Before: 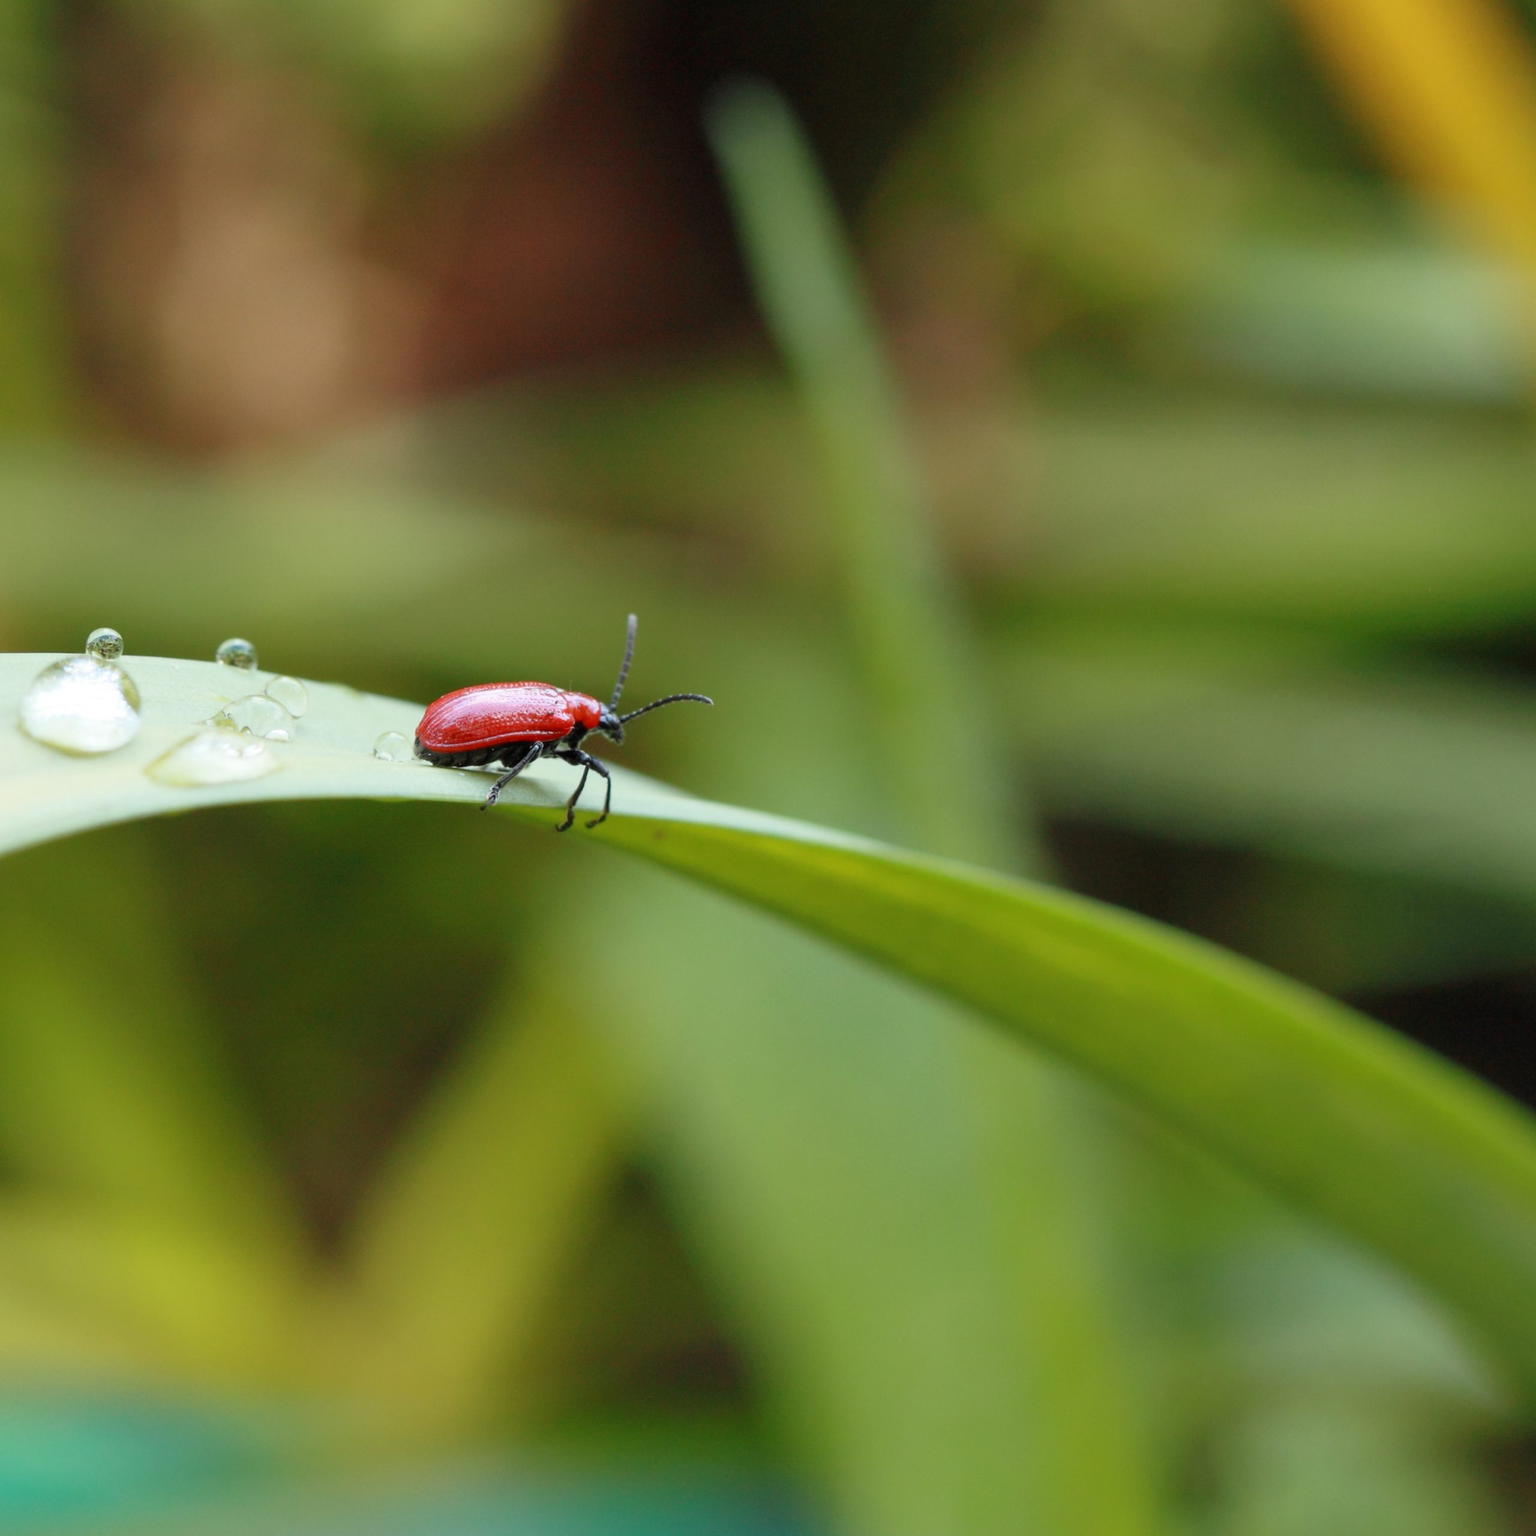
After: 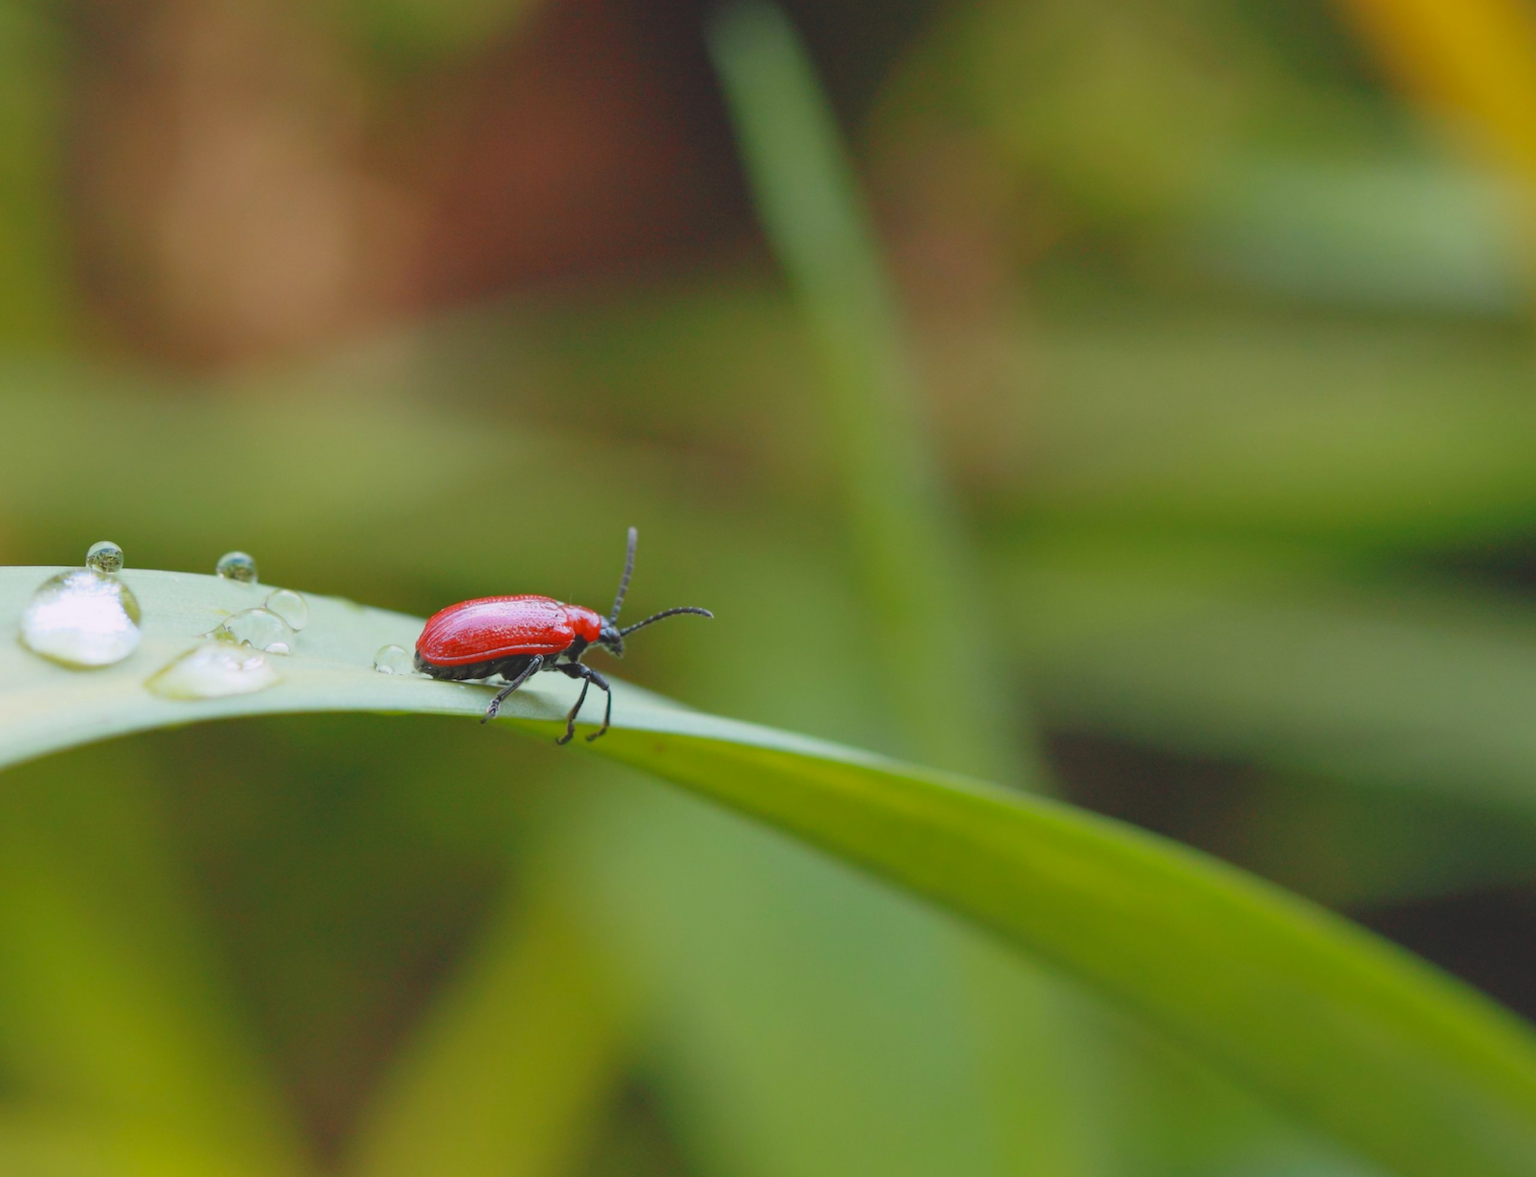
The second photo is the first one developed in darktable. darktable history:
haze removal: compatibility mode true, adaptive false
crop: top 5.667%, bottom 17.637%
contrast brightness saturation: contrast -0.28
